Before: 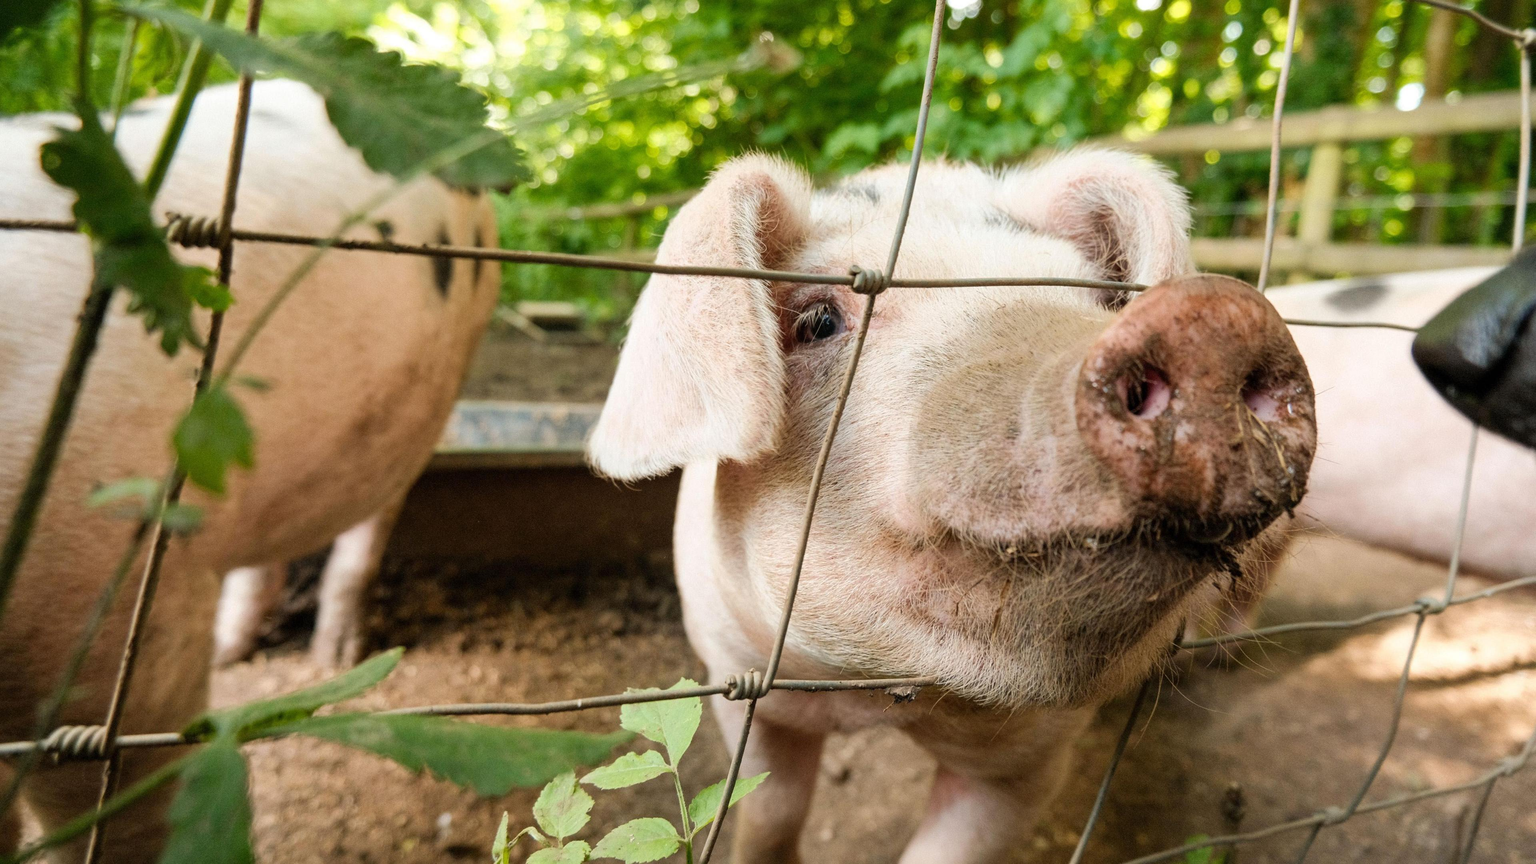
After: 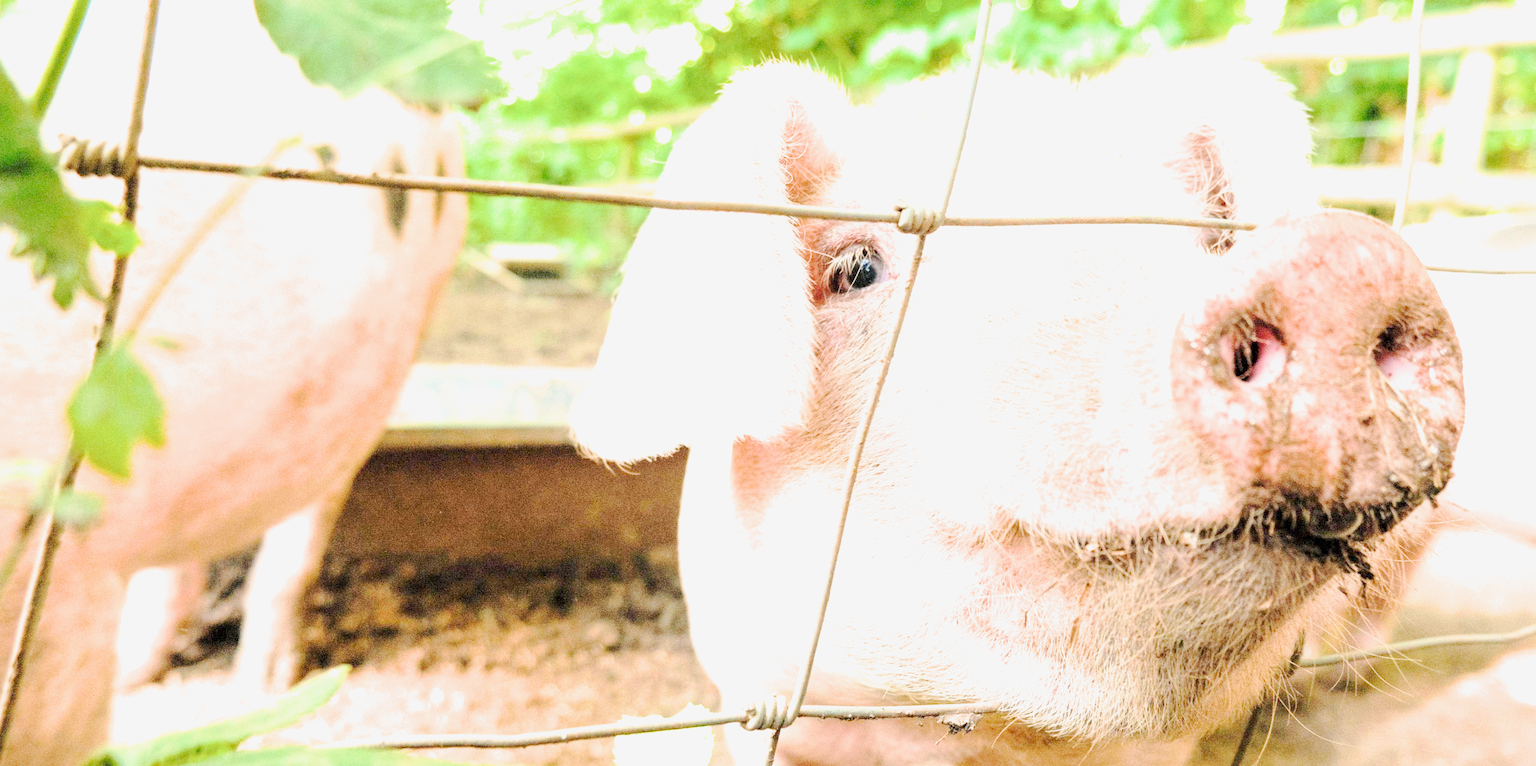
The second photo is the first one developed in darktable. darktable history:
exposure: exposure 2.945 EV, compensate highlight preservation false
crop: left 7.734%, top 11.903%, right 10.448%, bottom 15.471%
filmic rgb: black relative exposure -7.99 EV, white relative exposure 4 EV, hardness 4.15
contrast brightness saturation: brightness 0.129
tone curve: curves: ch0 [(0, 0) (0.052, 0.018) (0.236, 0.207) (0.41, 0.417) (0.485, 0.518) (0.54, 0.584) (0.625, 0.666) (0.845, 0.828) (0.994, 0.964)]; ch1 [(0, 0.055) (0.15, 0.117) (0.317, 0.34) (0.382, 0.408) (0.434, 0.441) (0.472, 0.479) (0.498, 0.501) (0.557, 0.558) (0.616, 0.59) (0.739, 0.7) (0.873, 0.857) (1, 0.928)]; ch2 [(0, 0) (0.352, 0.403) (0.447, 0.466) (0.482, 0.482) (0.528, 0.526) (0.586, 0.577) (0.618, 0.621) (0.785, 0.747) (1, 1)], preserve colors none
